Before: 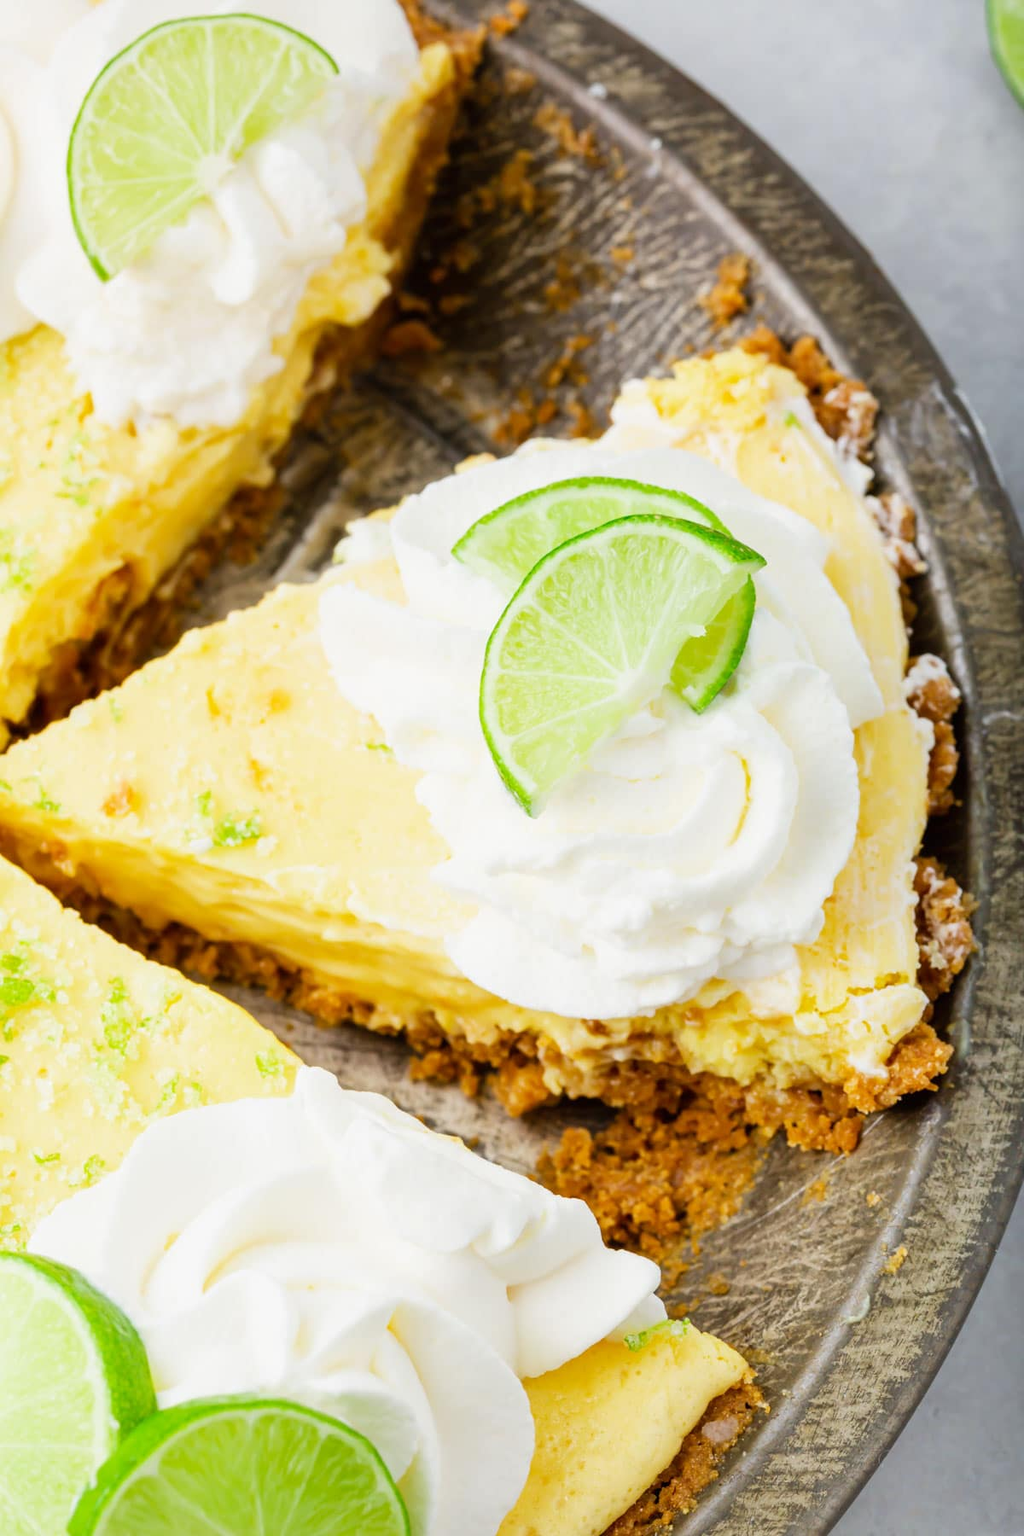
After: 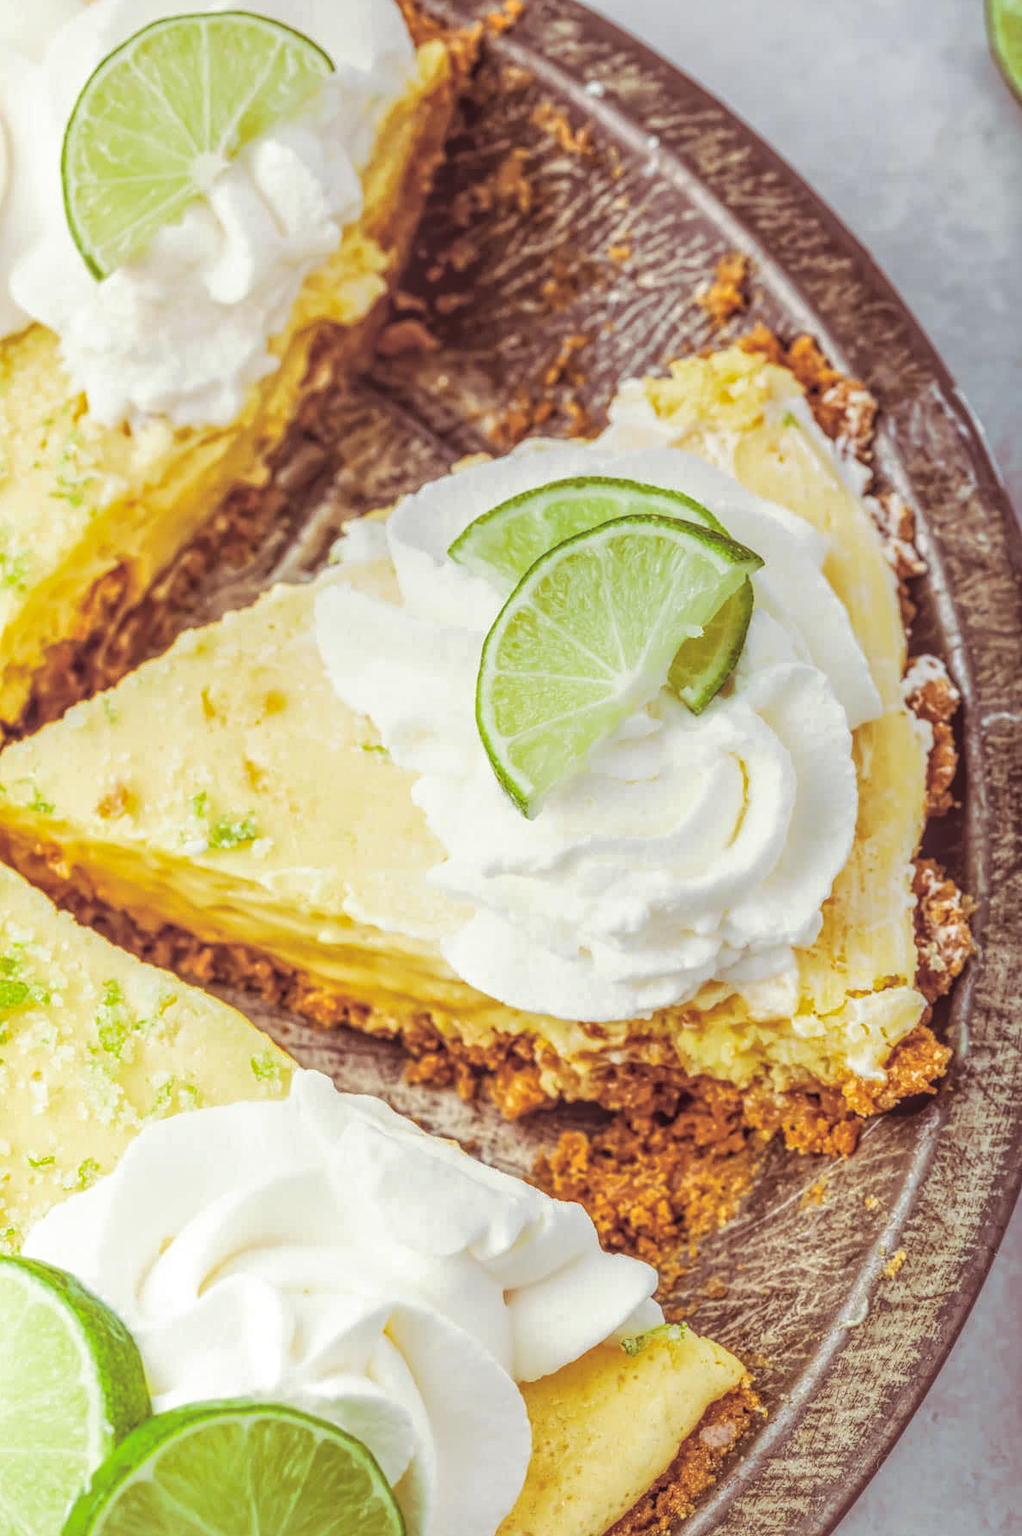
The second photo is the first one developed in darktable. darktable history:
crop and rotate: left 0.614%, top 0.179%, bottom 0.309%
local contrast: highlights 20%, shadows 30%, detail 200%, midtone range 0.2
split-toning: on, module defaults
